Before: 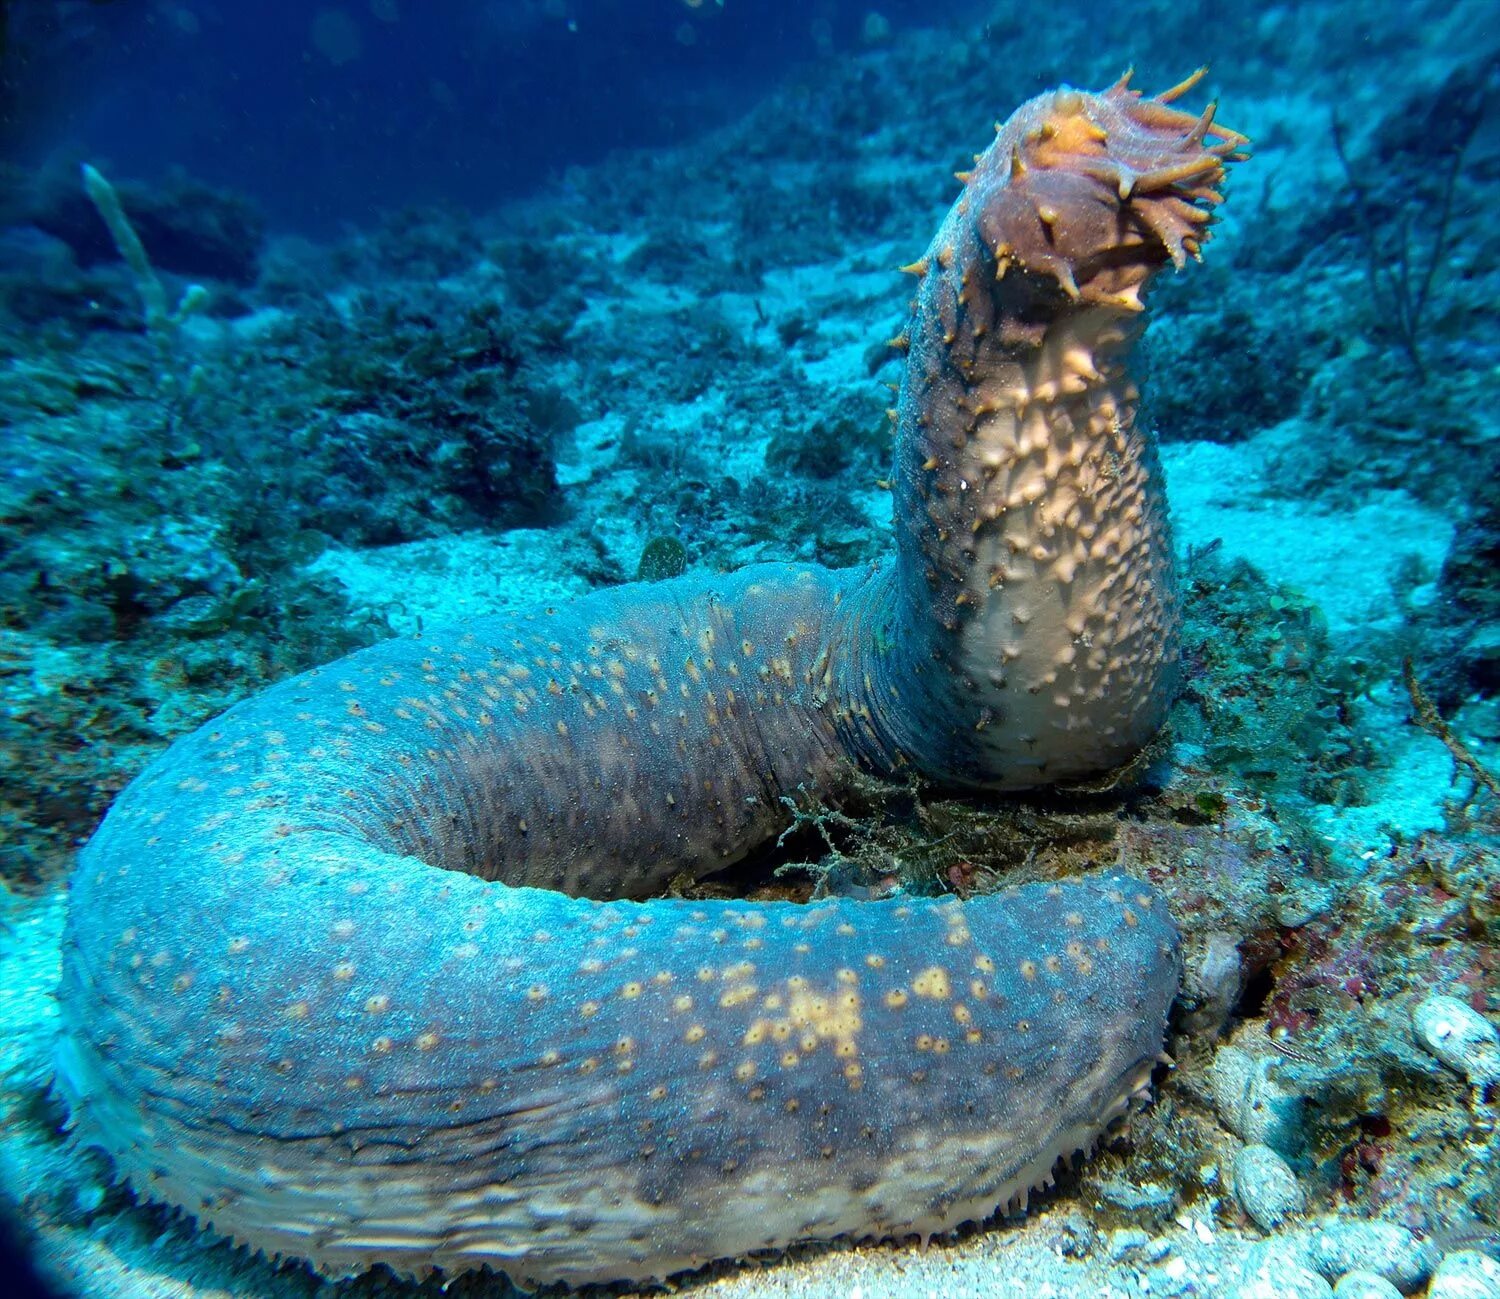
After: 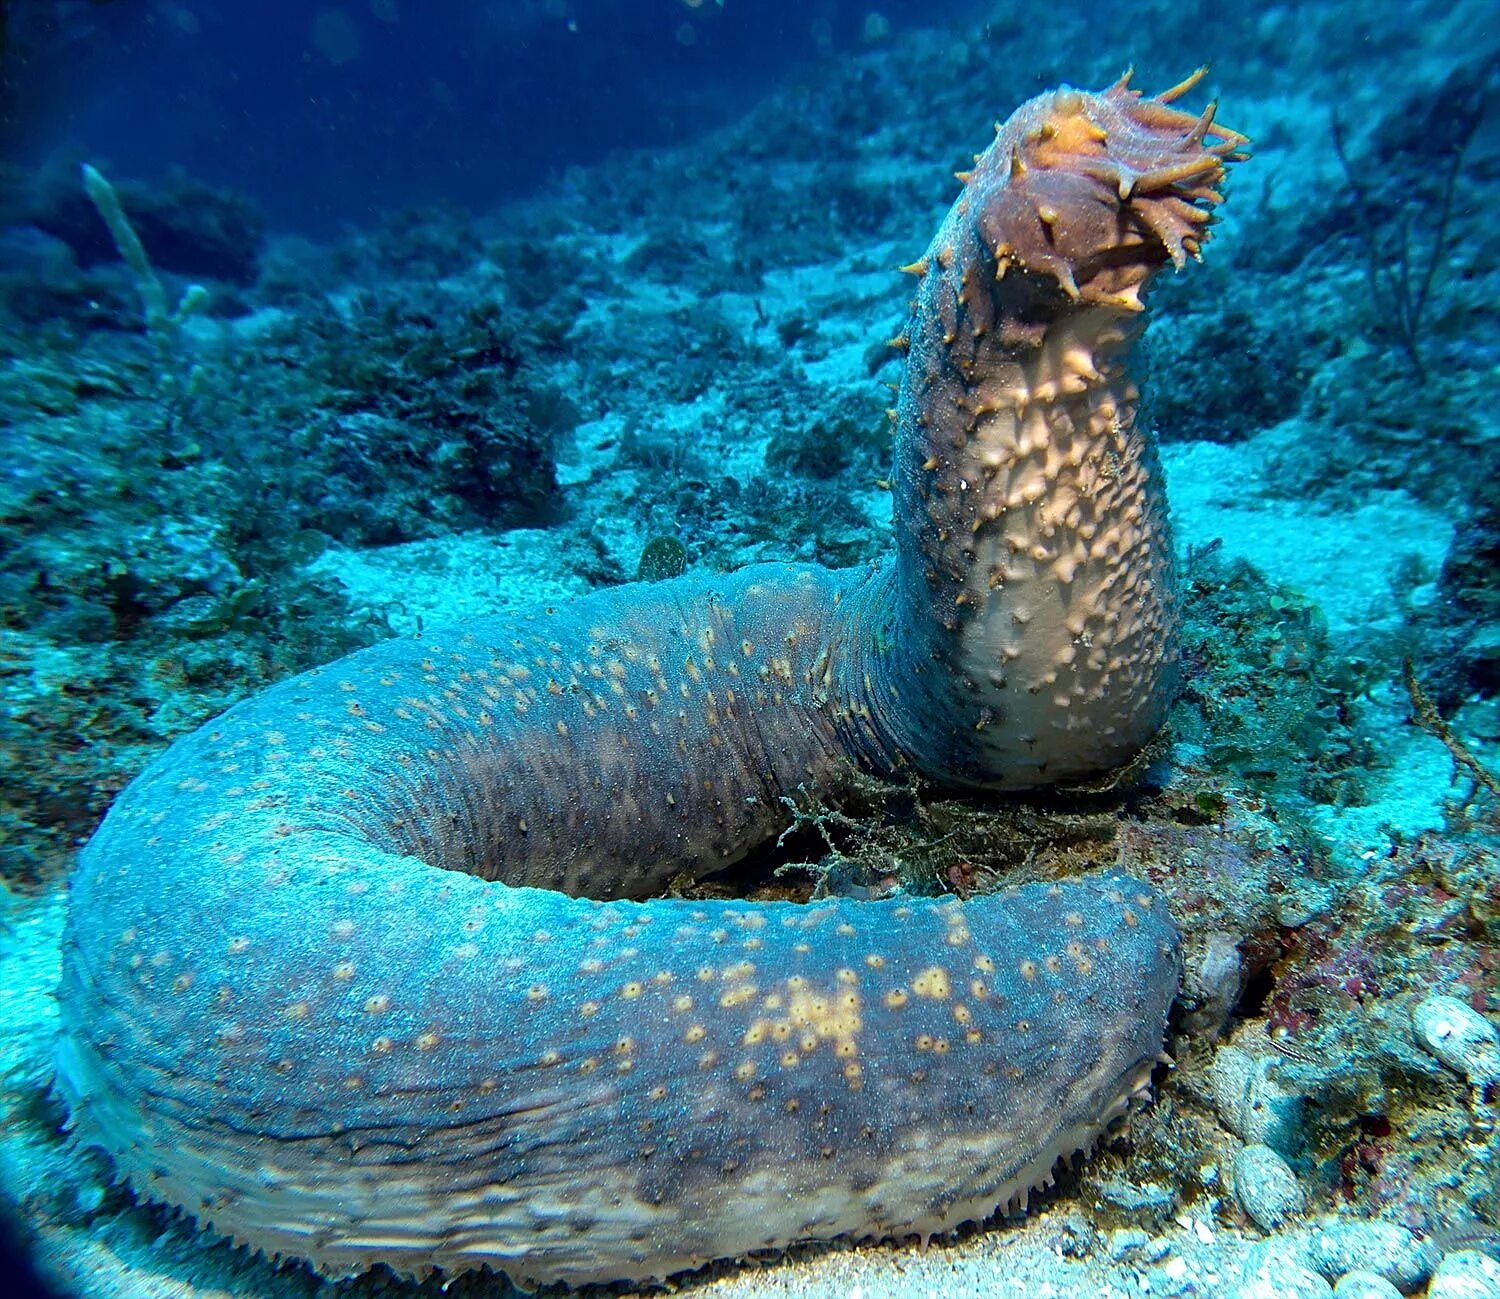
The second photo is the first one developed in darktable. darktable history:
sharpen: on, module defaults
local contrast: mode bilateral grid, contrast 15, coarseness 36, detail 105%, midtone range 0.2
